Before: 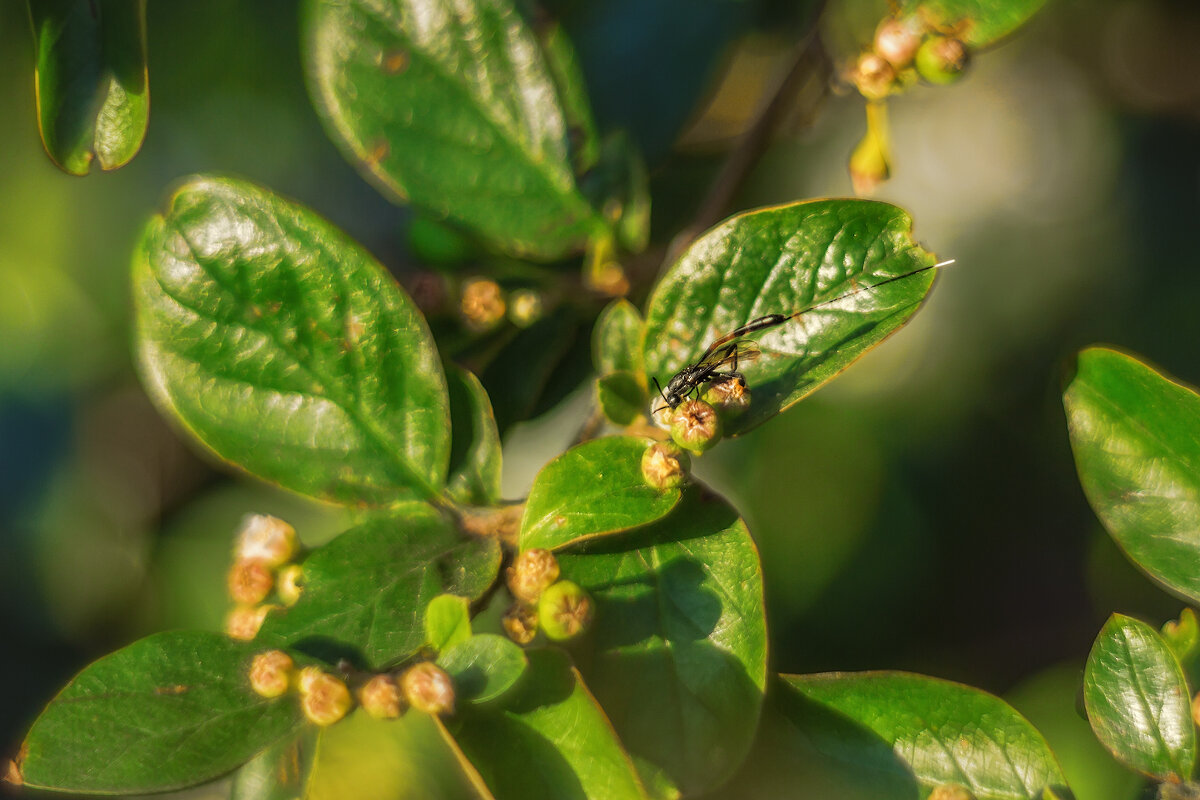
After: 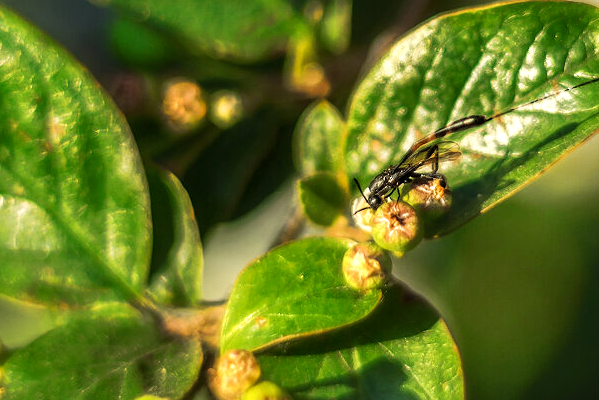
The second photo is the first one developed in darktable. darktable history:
tone equalizer: -8 EV -0.417 EV, -7 EV -0.389 EV, -6 EV -0.333 EV, -5 EV -0.222 EV, -3 EV 0.222 EV, -2 EV 0.333 EV, -1 EV 0.389 EV, +0 EV 0.417 EV, edges refinement/feathering 500, mask exposure compensation -1.57 EV, preserve details no
exposure: black level correction 0.002, exposure 0.15 EV, compensate highlight preservation false
crop: left 25%, top 25%, right 25%, bottom 25%
